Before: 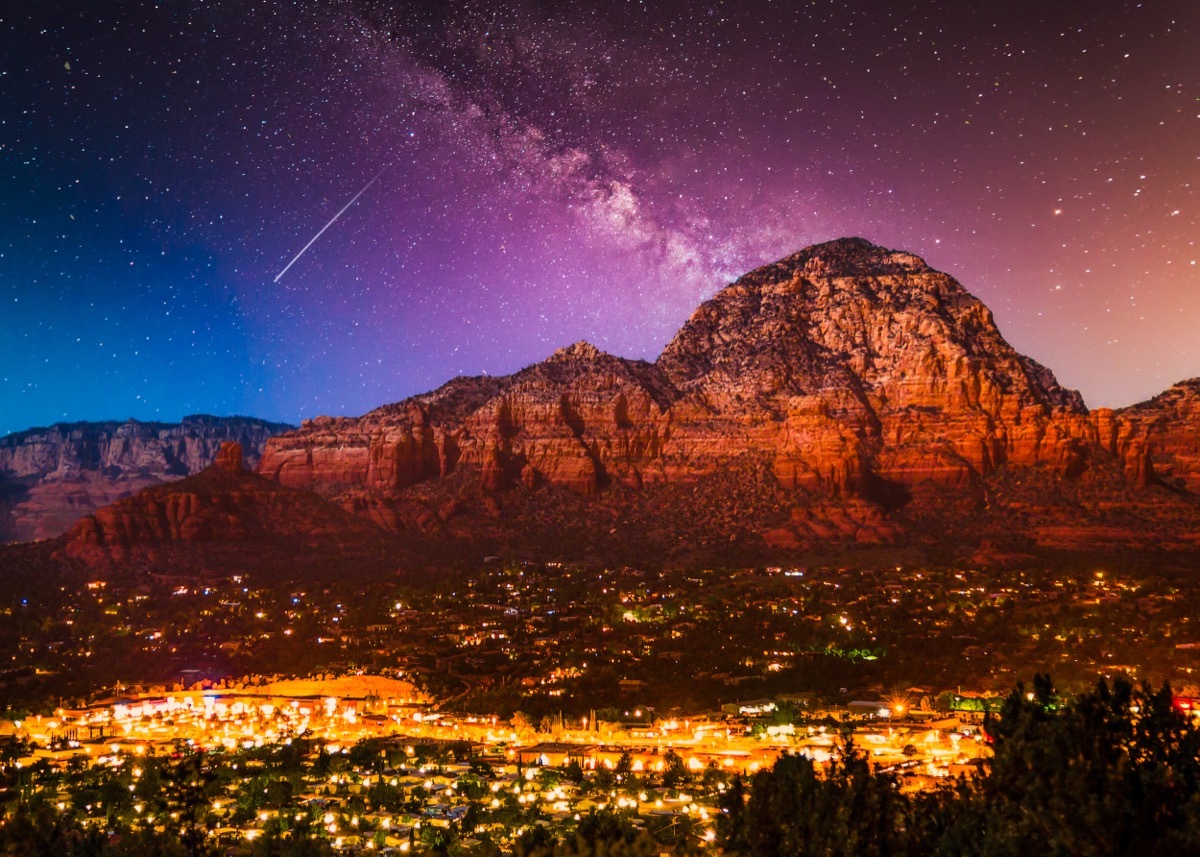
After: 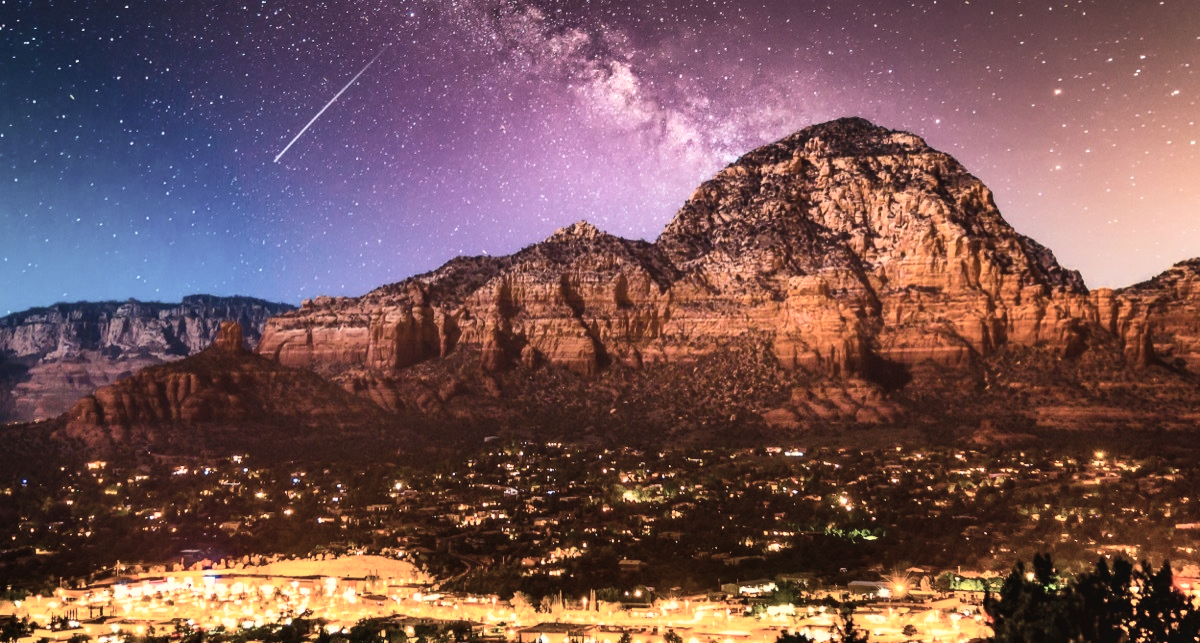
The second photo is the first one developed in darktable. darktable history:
crop: top 14.021%, bottom 10.895%
contrast brightness saturation: contrast 0.099, saturation -0.377
shadows and highlights: shadows 58.86, soften with gaussian
tone equalizer: -8 EV -0.431 EV, -7 EV -0.418 EV, -6 EV -0.34 EV, -5 EV -0.221 EV, -3 EV 0.238 EV, -2 EV 0.343 EV, -1 EV 0.401 EV, +0 EV 0.389 EV
color correction: highlights b* 2.97
tone curve: curves: ch0 [(0.016, 0.023) (0.248, 0.252) (0.732, 0.797) (1, 1)], color space Lab, independent channels, preserve colors none
